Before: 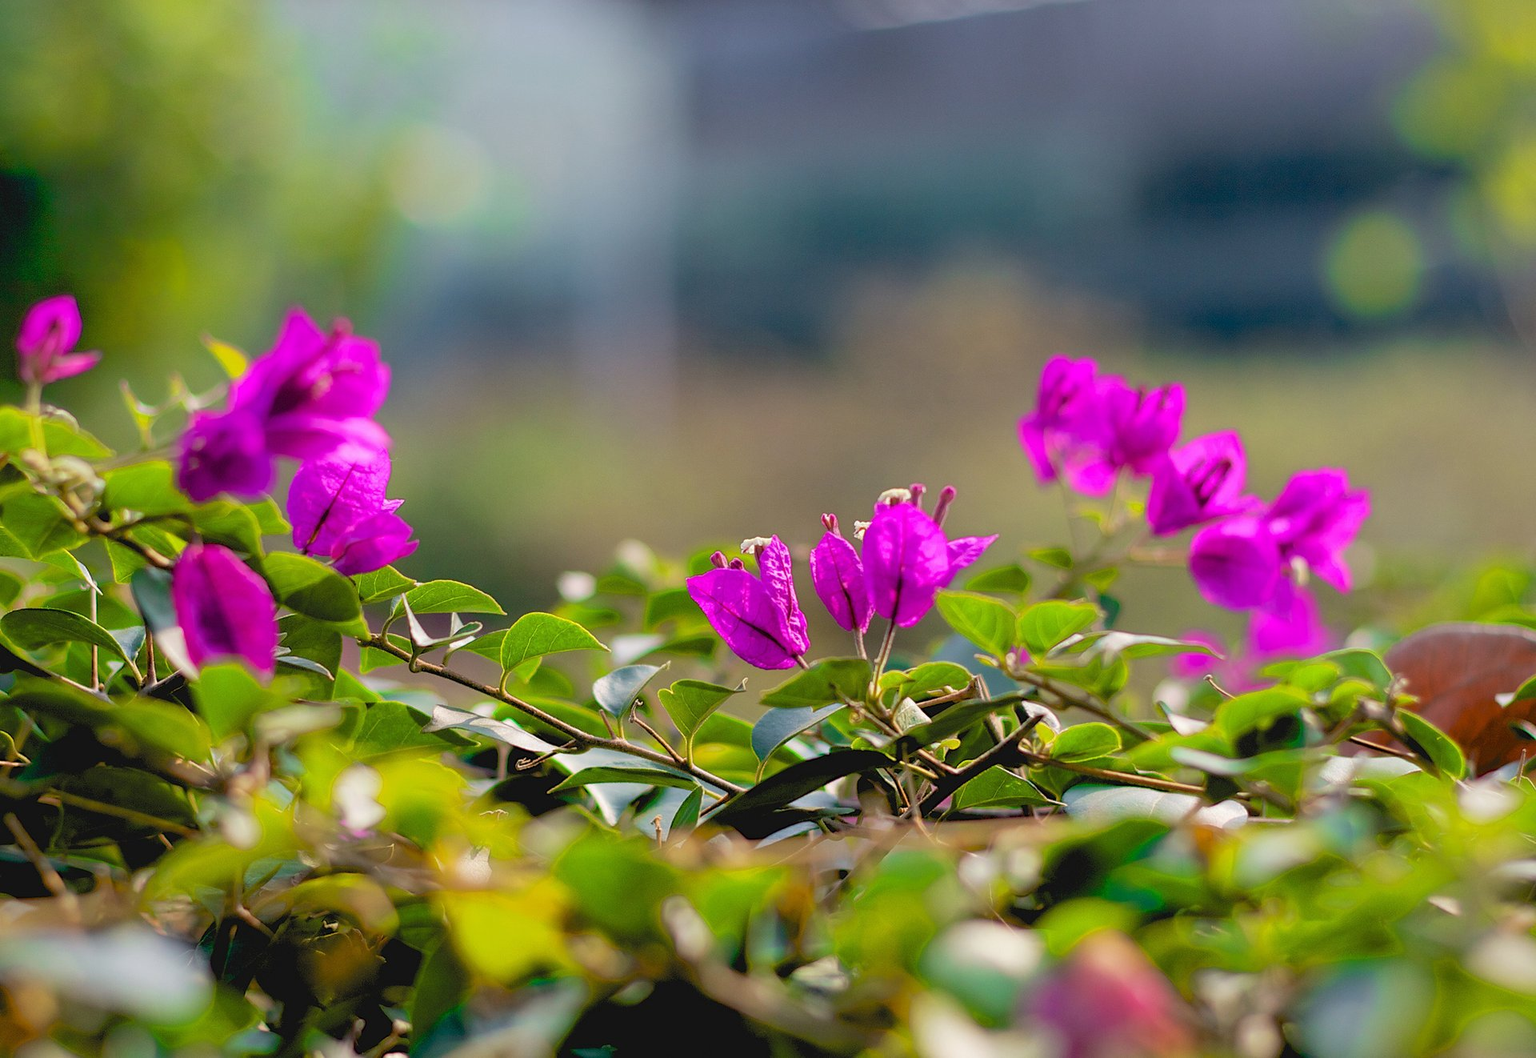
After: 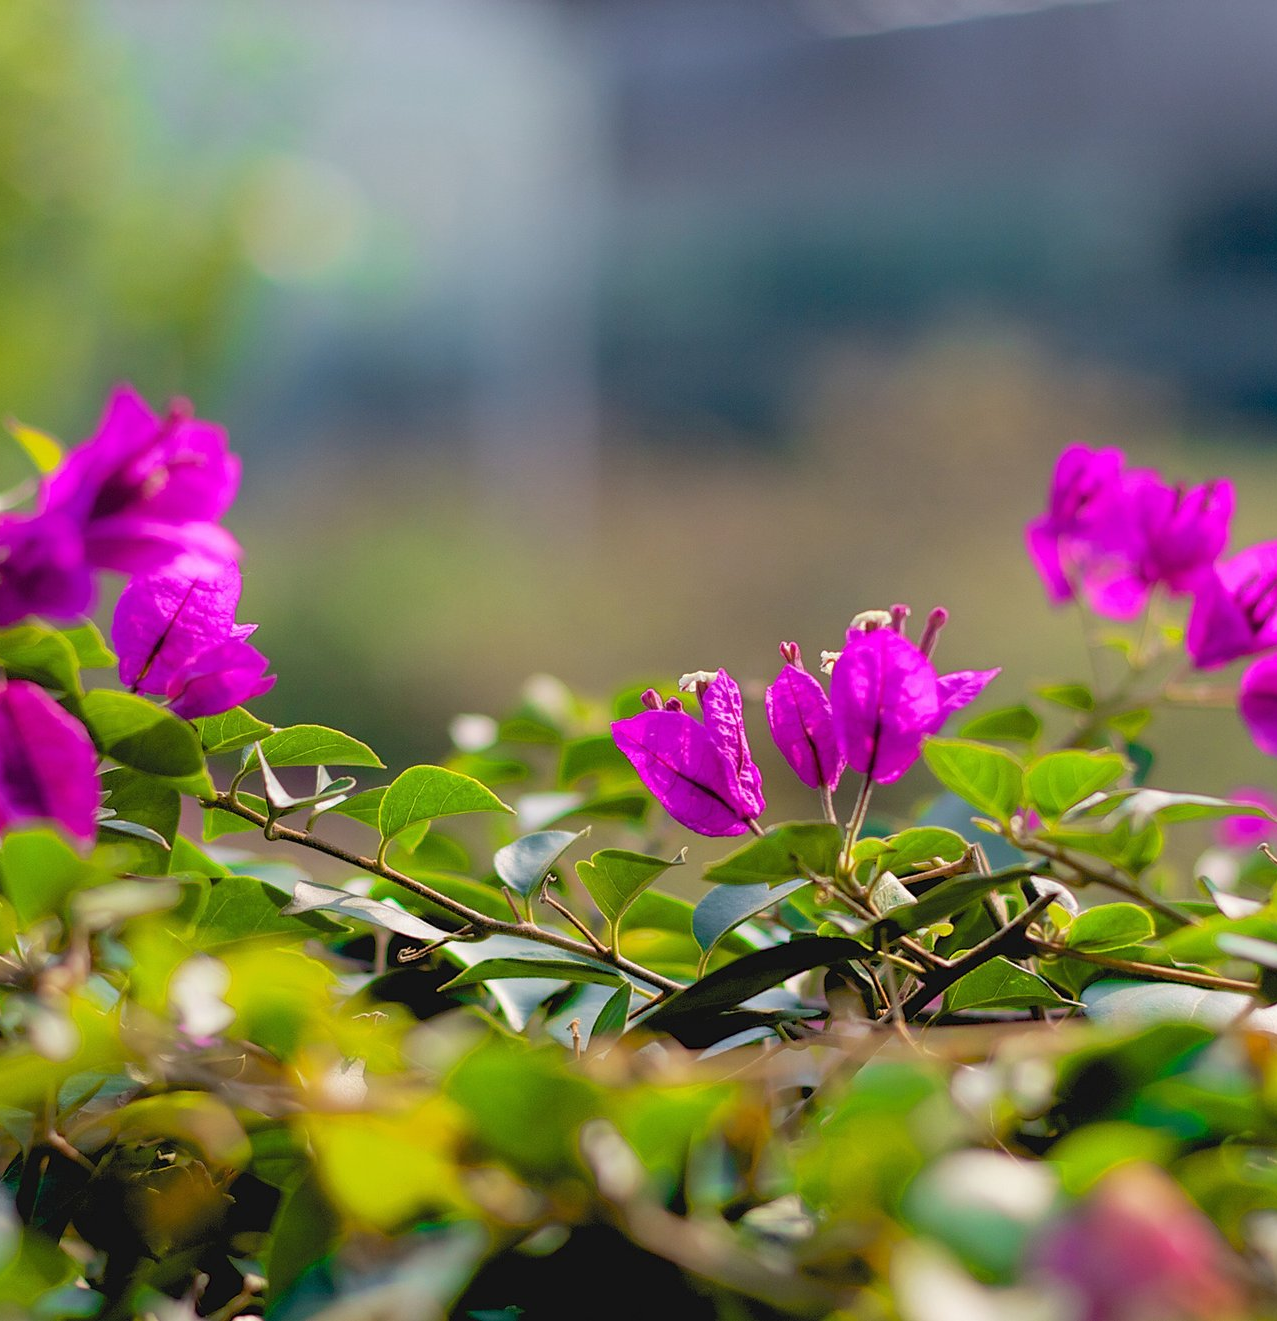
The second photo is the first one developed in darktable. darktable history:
crop and rotate: left 12.891%, right 20.591%
